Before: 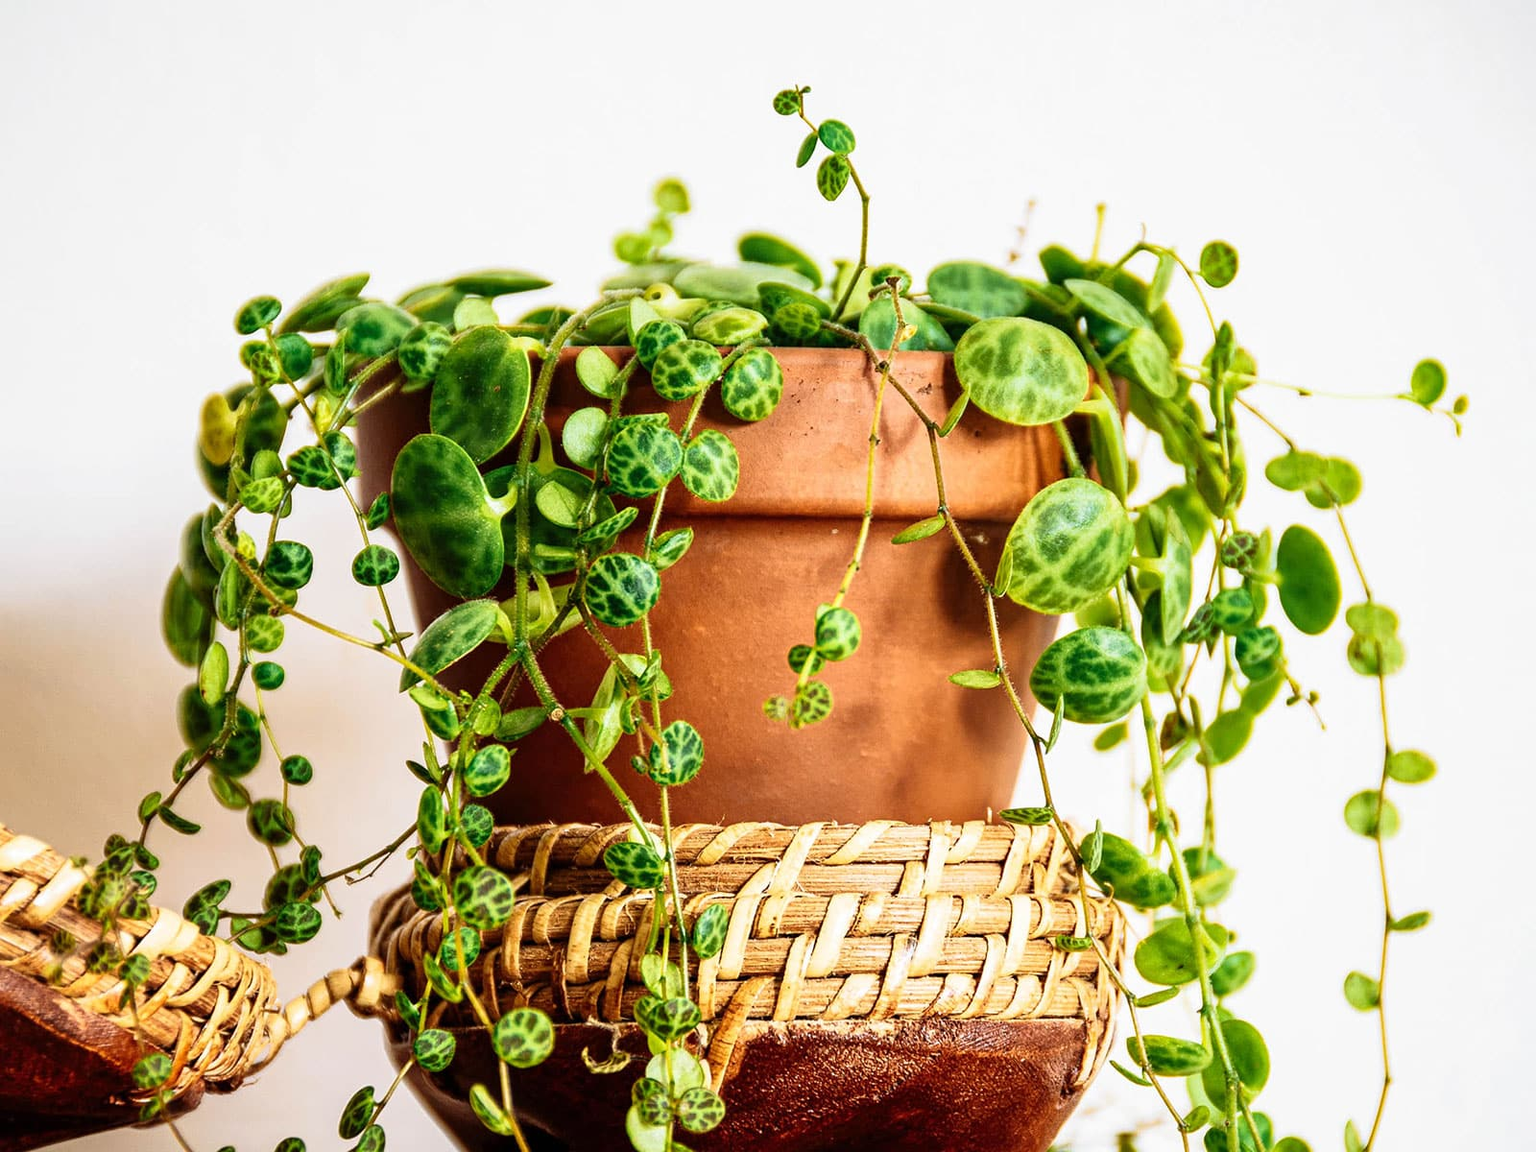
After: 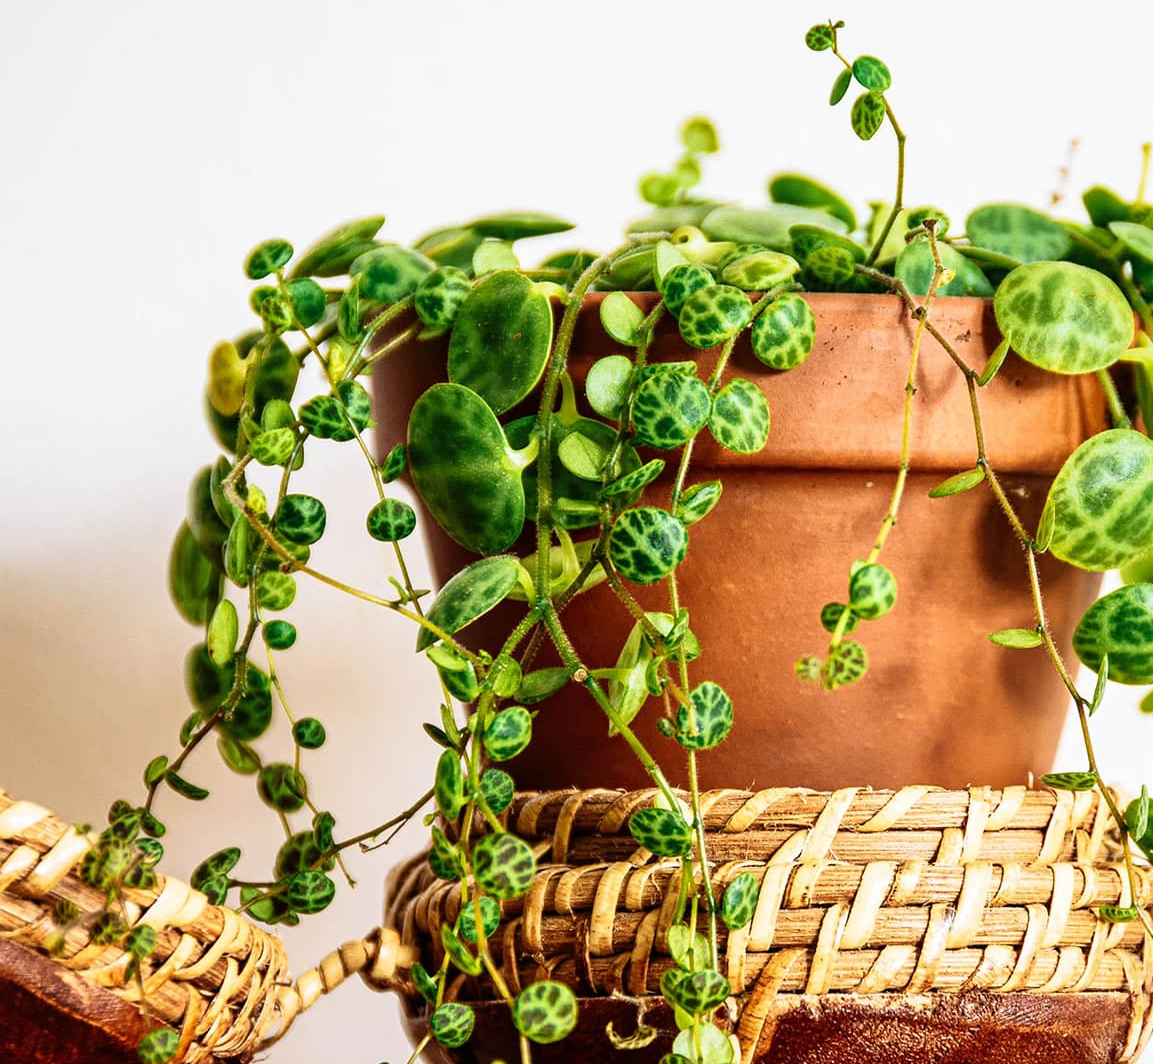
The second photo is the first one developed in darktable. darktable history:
crop: top 5.799%, right 27.899%, bottom 5.49%
